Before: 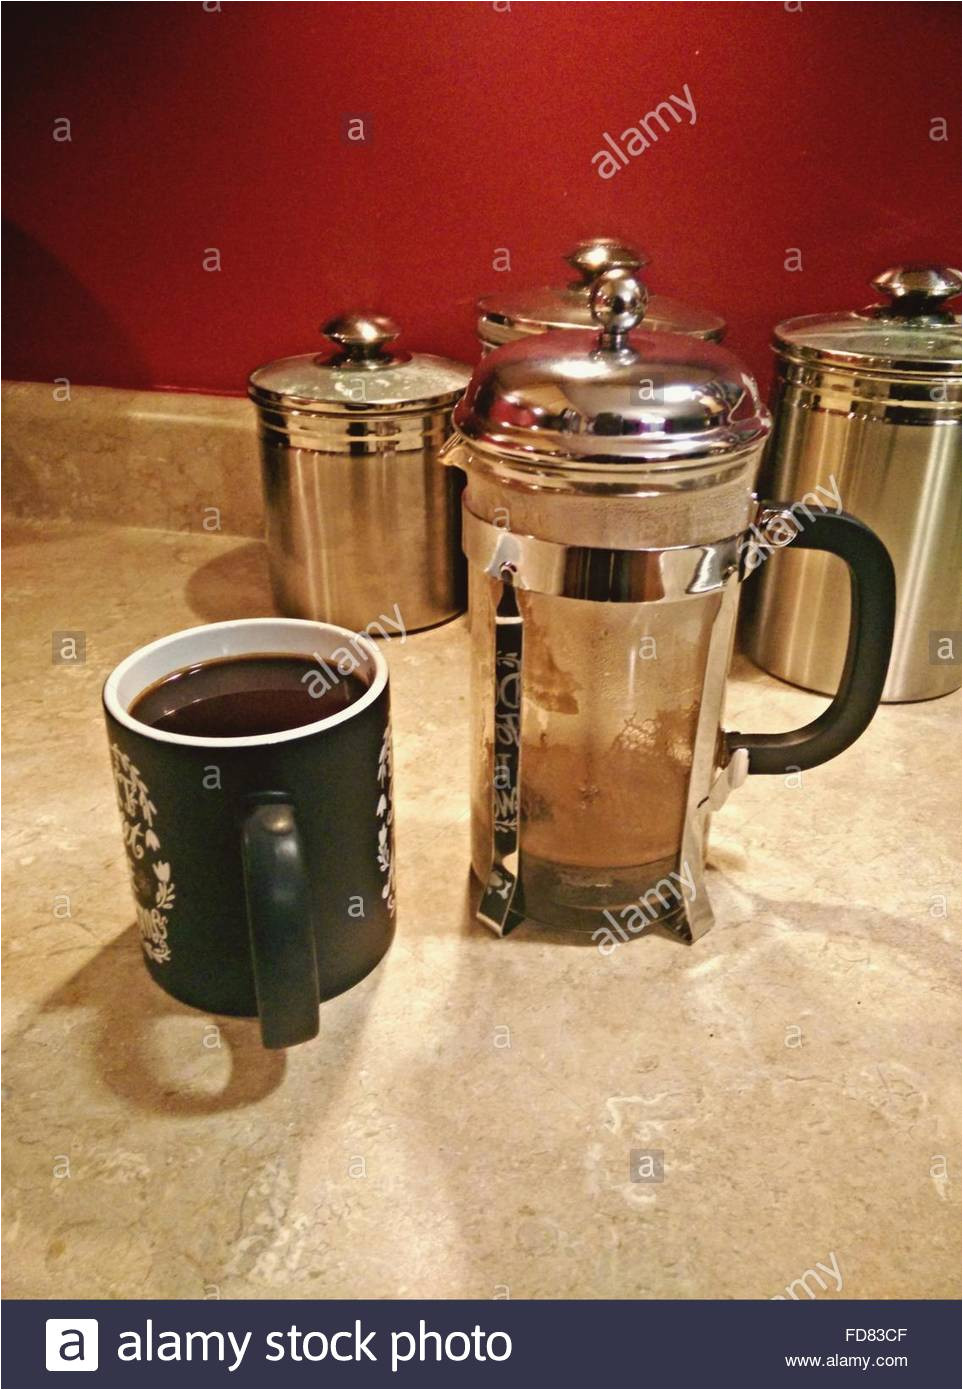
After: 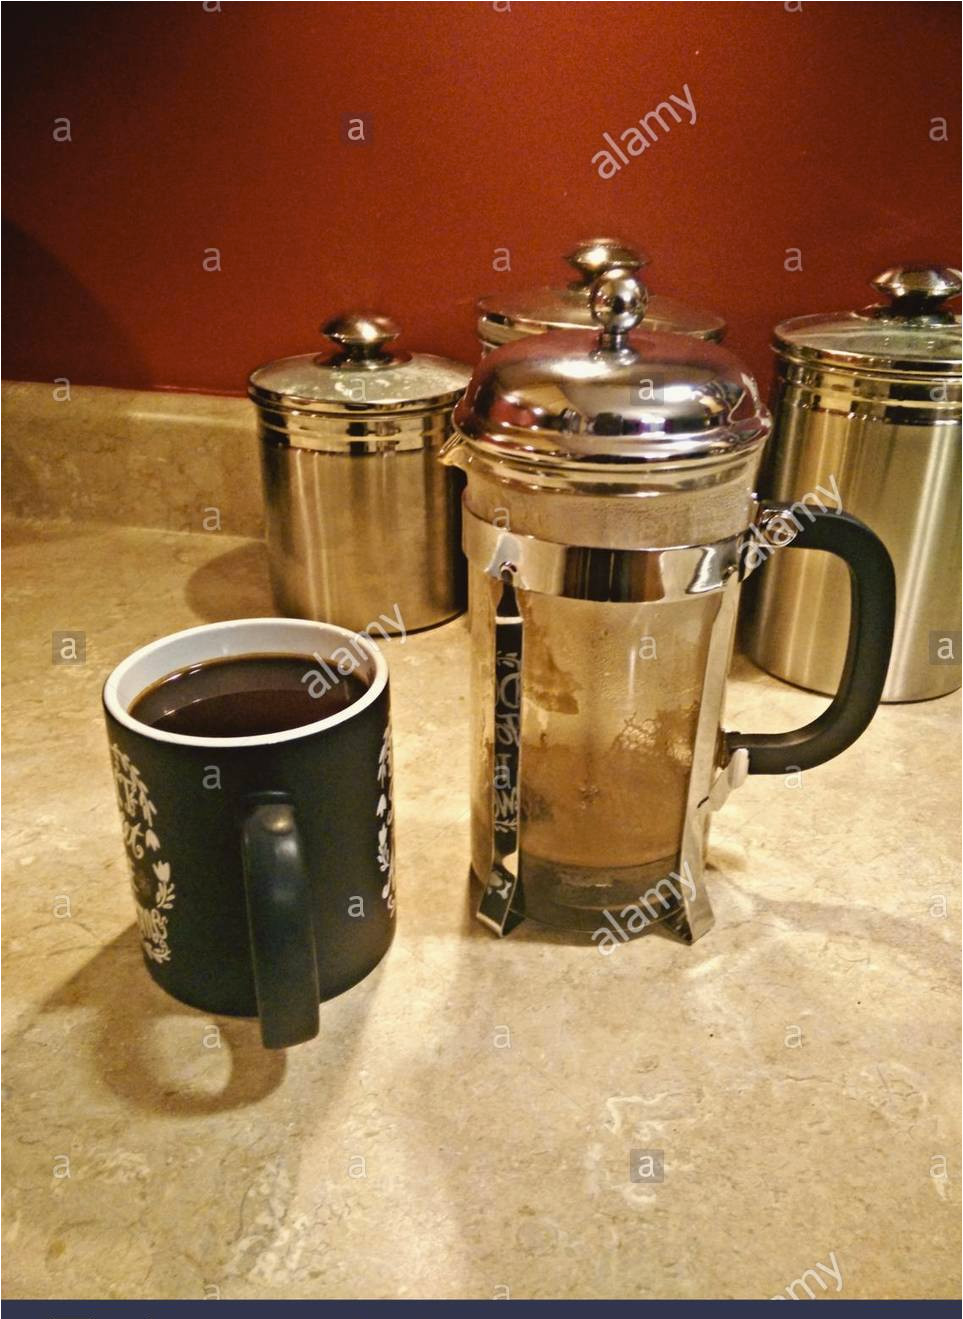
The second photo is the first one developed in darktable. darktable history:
crop and rotate: top 0%, bottom 5.097%
color contrast: green-magenta contrast 0.8, blue-yellow contrast 1.1, unbound 0
